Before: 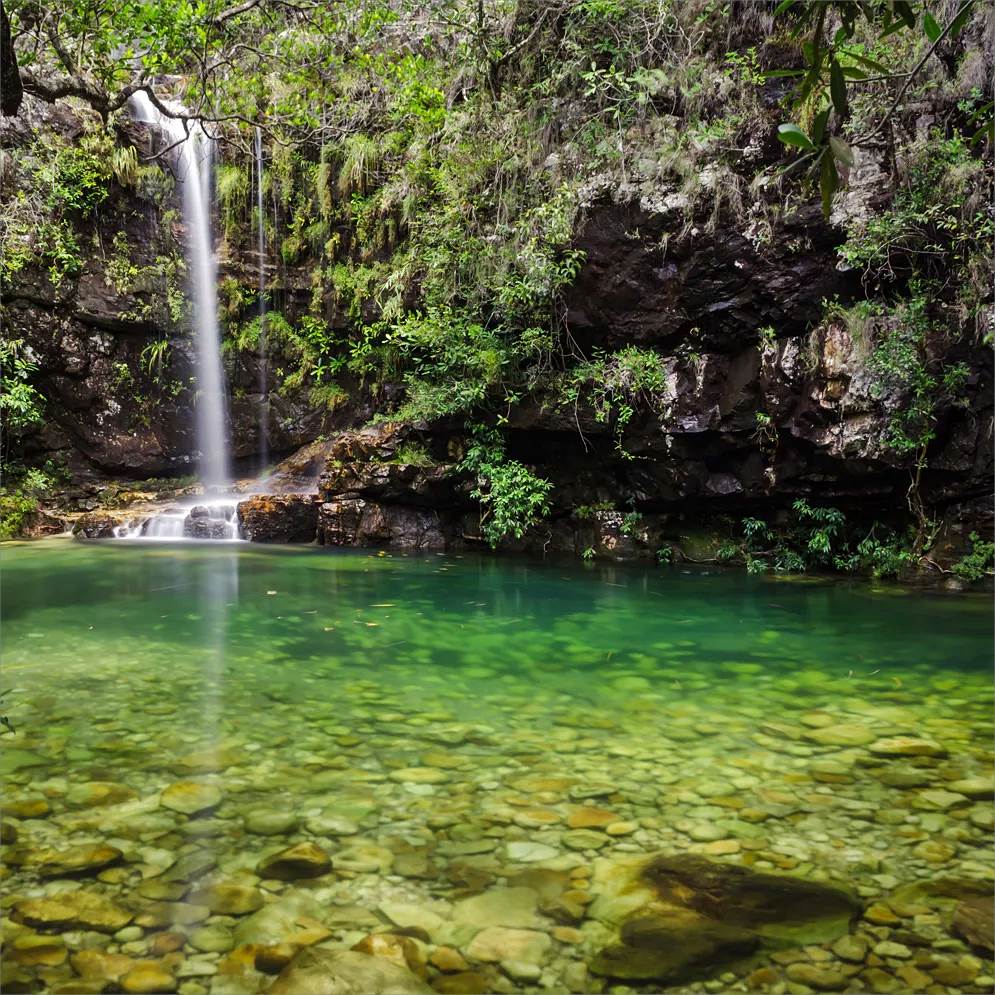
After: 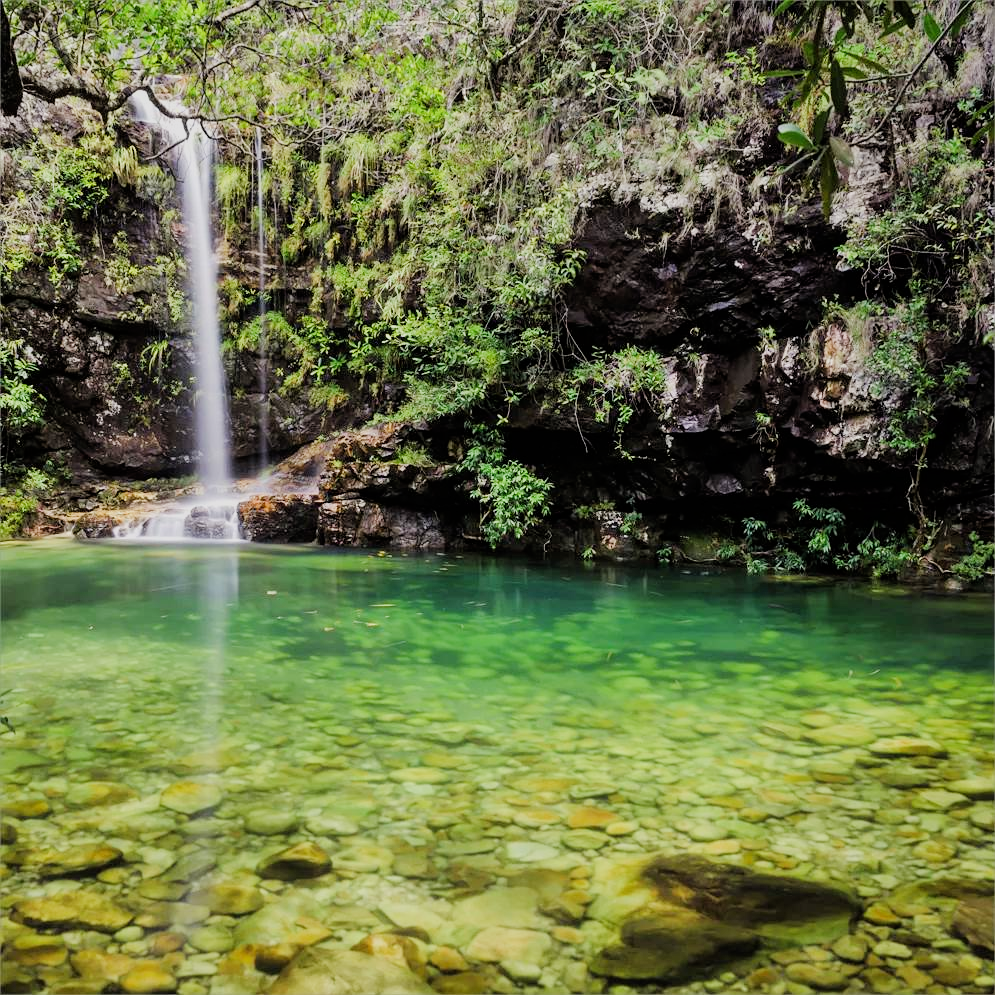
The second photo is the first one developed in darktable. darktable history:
exposure: black level correction 0, exposure 0.7 EV, compensate exposure bias true, compensate highlight preservation false
filmic rgb: black relative exposure -6.98 EV, white relative exposure 5.63 EV, hardness 2.86
